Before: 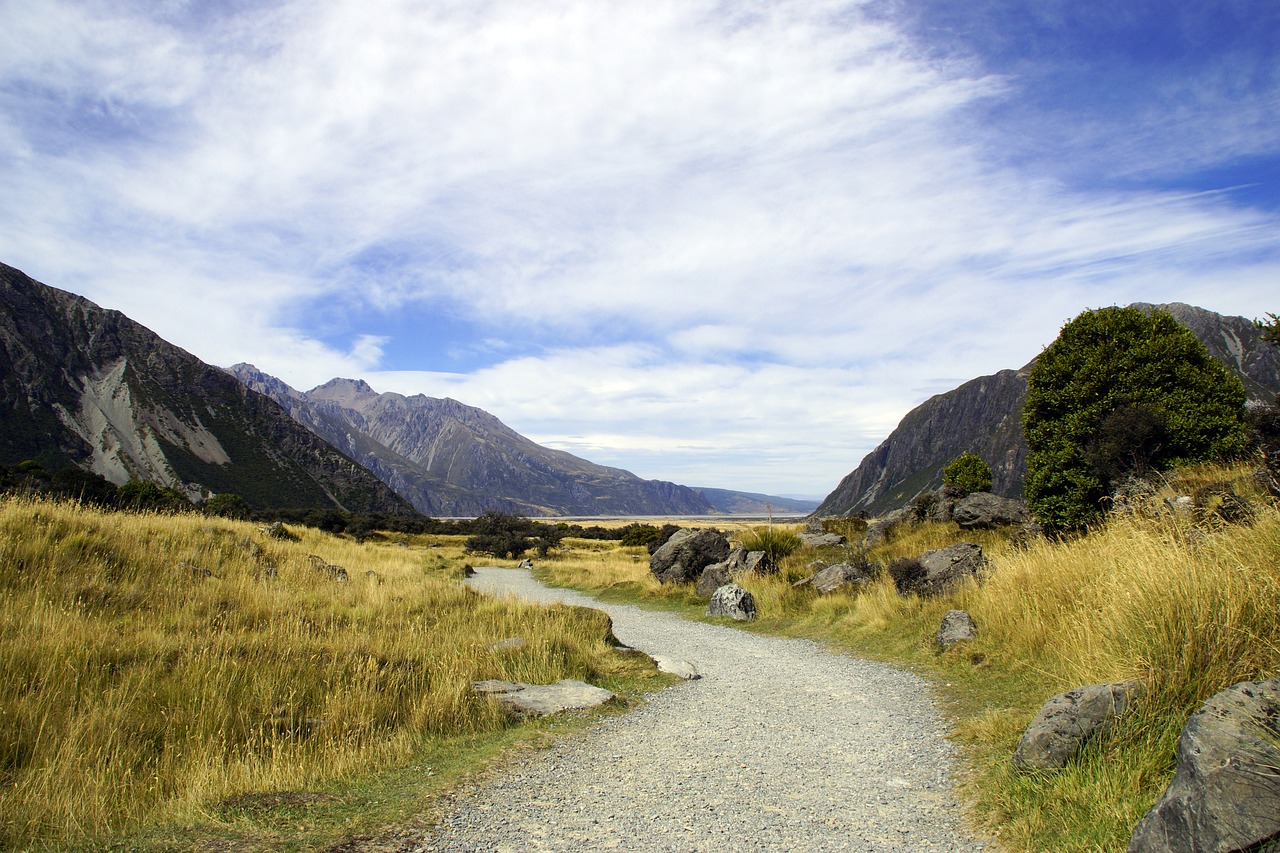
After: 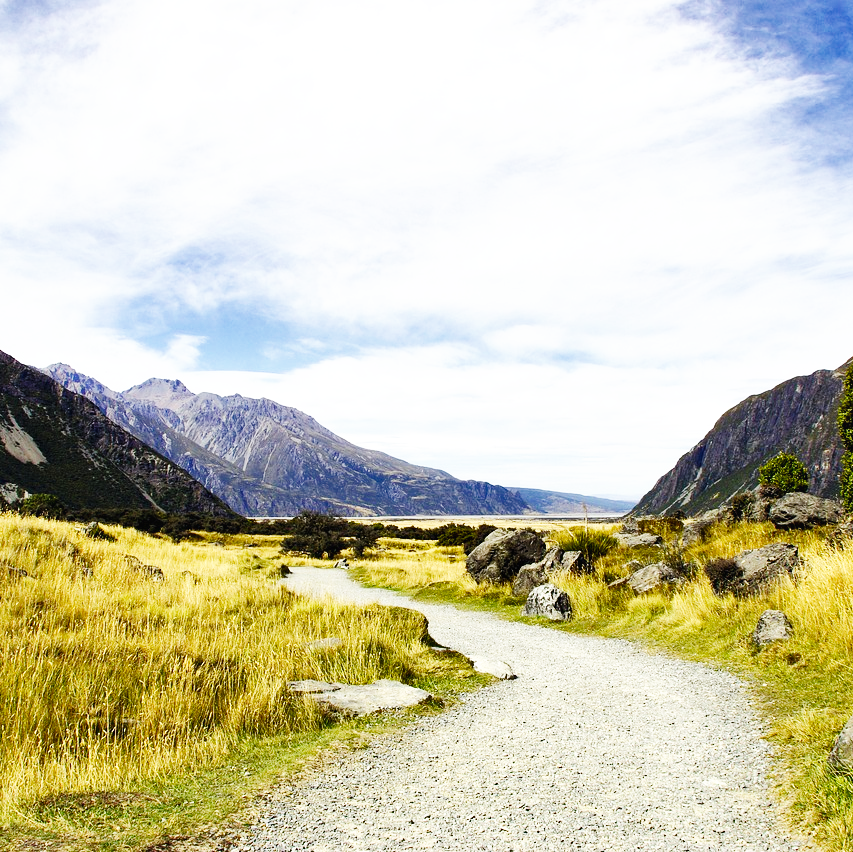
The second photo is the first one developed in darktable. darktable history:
shadows and highlights: shadows color adjustment 97.66%, soften with gaussian
base curve: curves: ch0 [(0, 0.003) (0.001, 0.002) (0.006, 0.004) (0.02, 0.022) (0.048, 0.086) (0.094, 0.234) (0.162, 0.431) (0.258, 0.629) (0.385, 0.8) (0.548, 0.918) (0.751, 0.988) (1, 1)], preserve colors none
haze removal: compatibility mode true, adaptive false
crop and rotate: left 14.385%, right 18.948%
